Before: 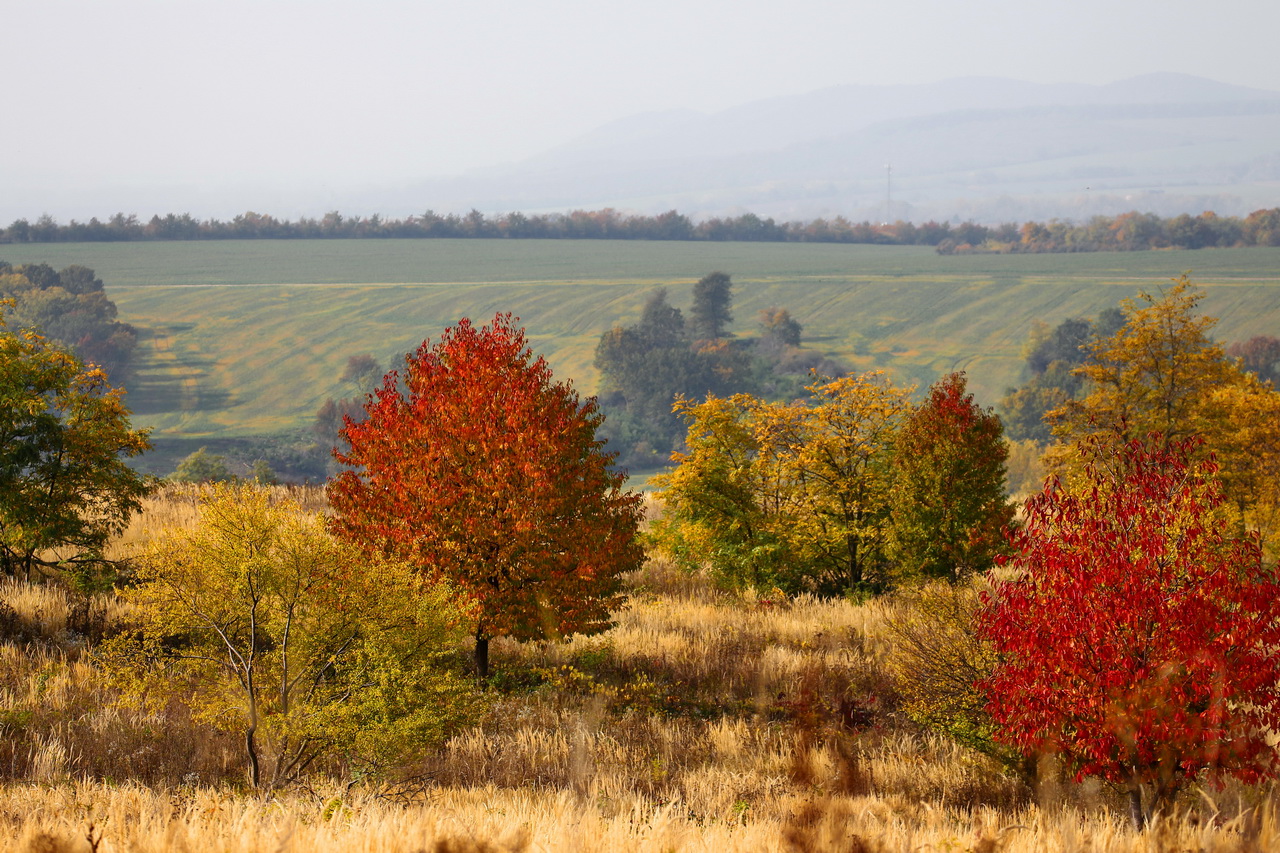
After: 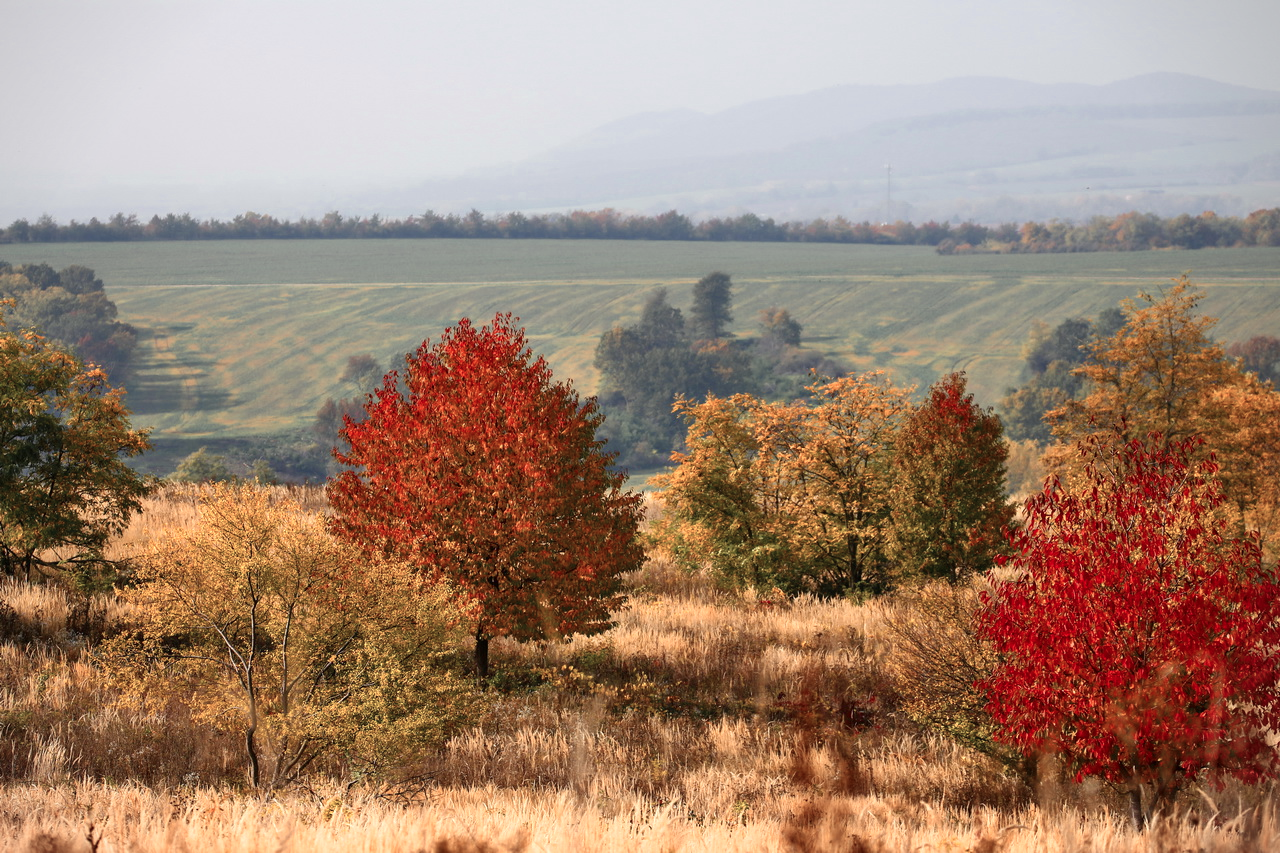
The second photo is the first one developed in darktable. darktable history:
color zones: curves: ch0 [(0, 0.473) (0.001, 0.473) (0.226, 0.548) (0.4, 0.589) (0.525, 0.54) (0.728, 0.403) (0.999, 0.473) (1, 0.473)]; ch1 [(0, 0.619) (0.001, 0.619) (0.234, 0.388) (0.4, 0.372) (0.528, 0.422) (0.732, 0.53) (0.999, 0.619) (1, 0.619)]; ch2 [(0, 0.547) (0.001, 0.547) (0.226, 0.45) (0.4, 0.525) (0.525, 0.585) (0.8, 0.511) (0.999, 0.547) (1, 0.547)]
vignetting: fall-off start 97.36%, fall-off radius 79.06%, width/height ratio 1.113
